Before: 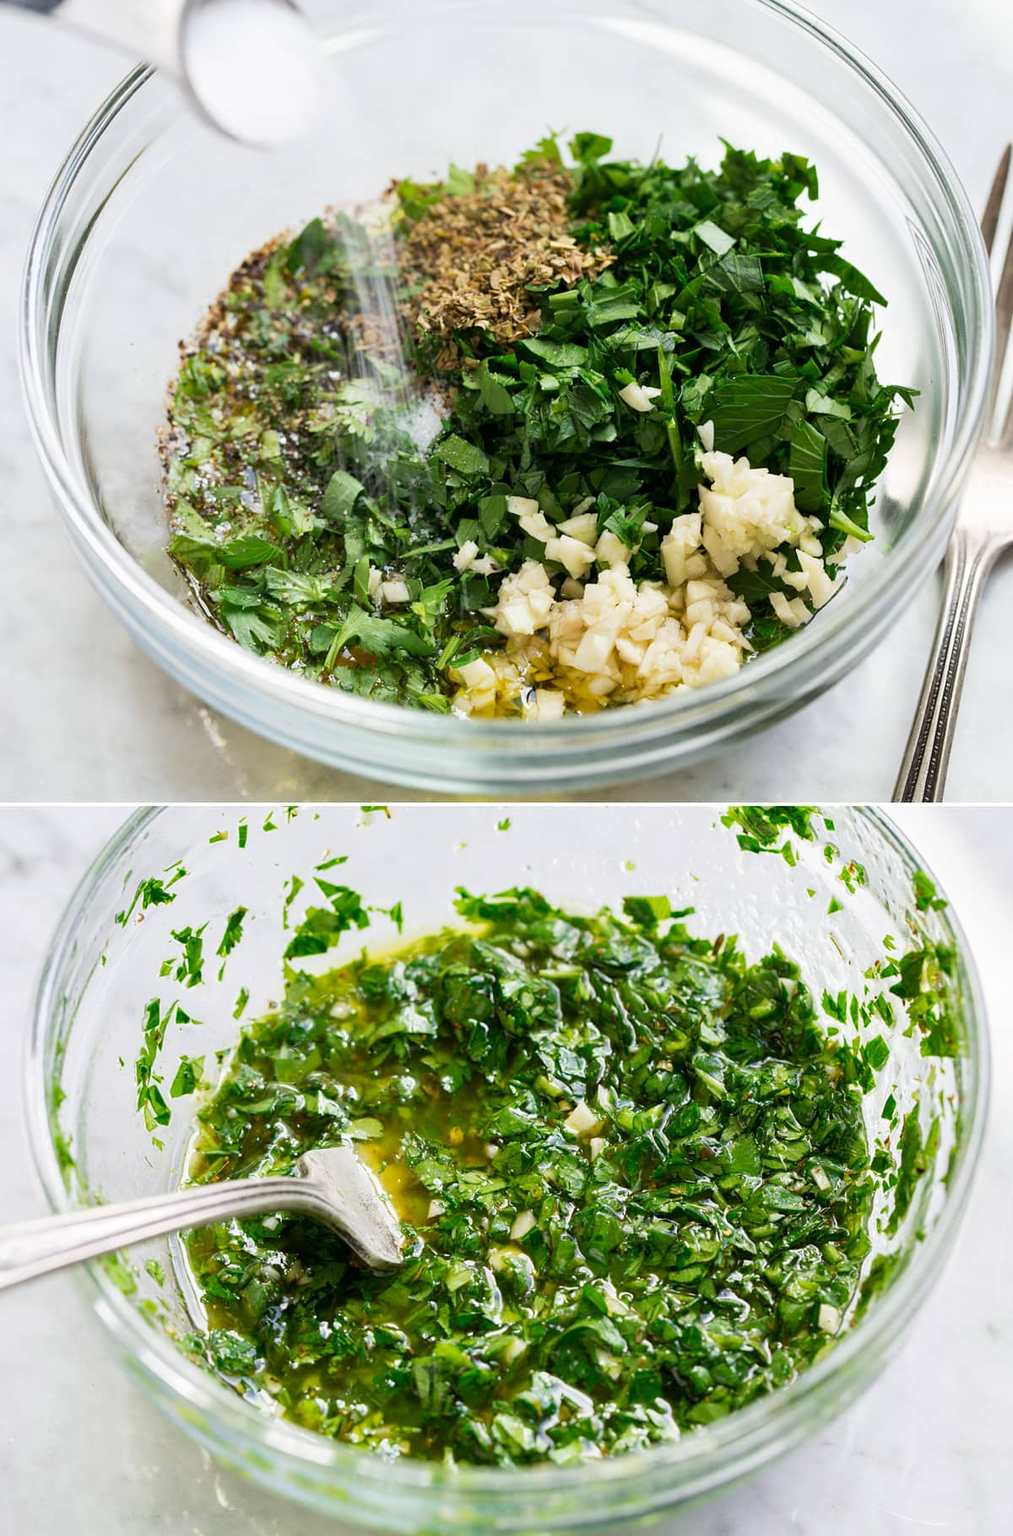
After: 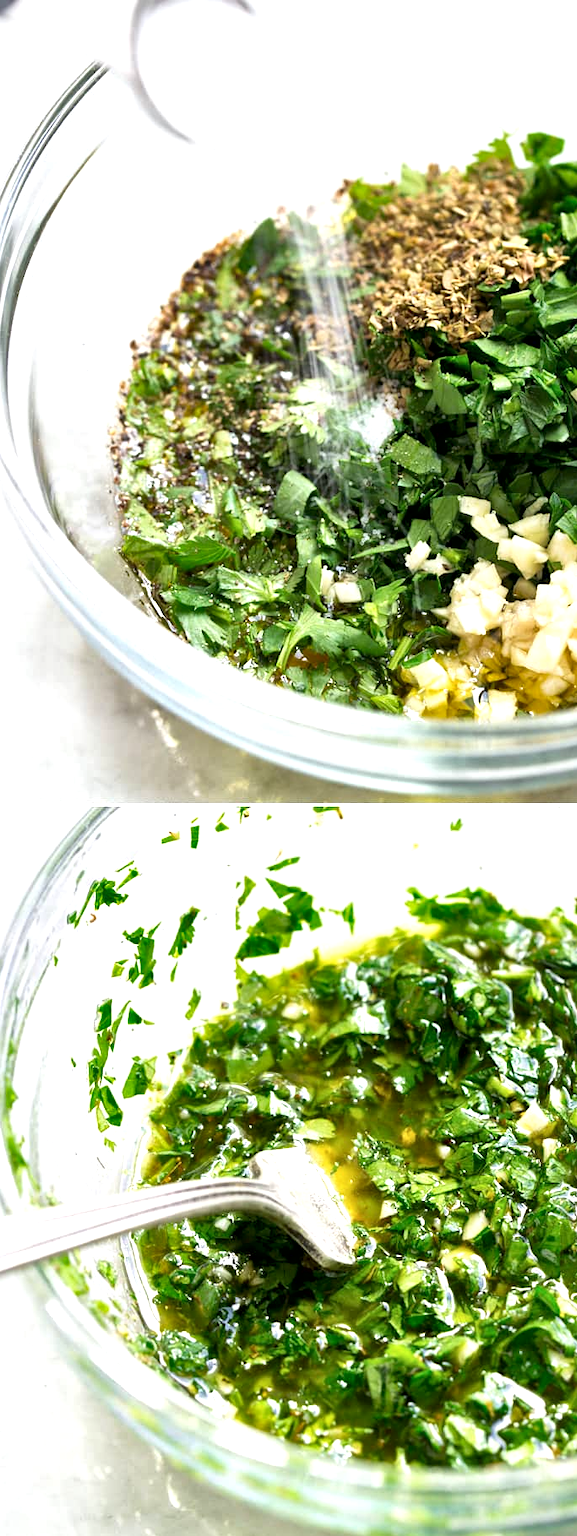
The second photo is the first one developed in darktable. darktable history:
exposure: exposure 0.564 EV, compensate highlight preservation false
crop: left 4.783%, right 38.192%
local contrast: mode bilateral grid, contrast 26, coarseness 60, detail 152%, midtone range 0.2
